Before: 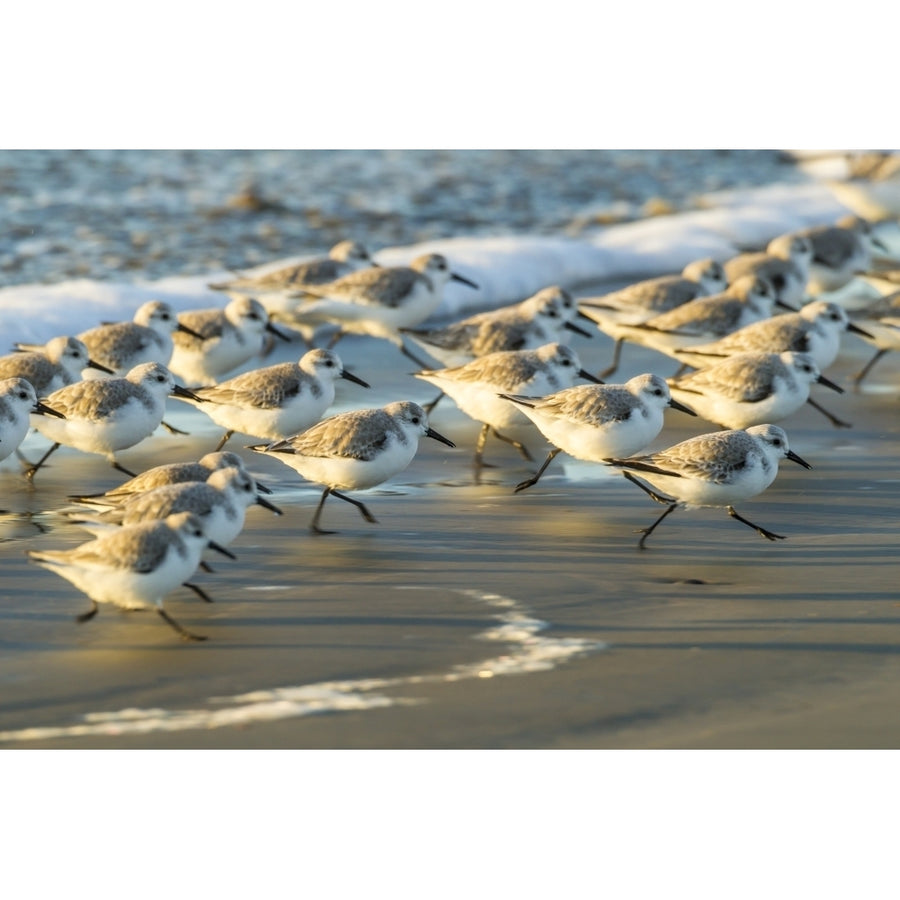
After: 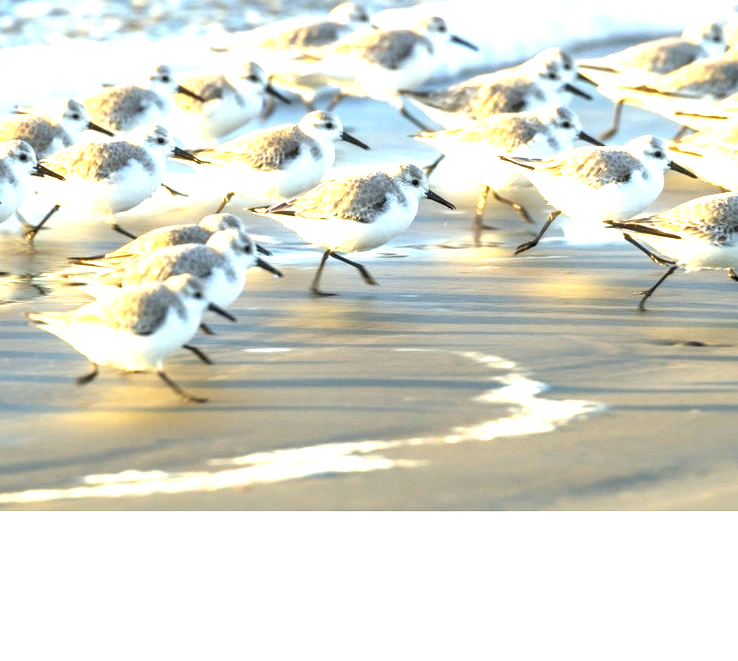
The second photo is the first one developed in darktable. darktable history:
crop: top 26.461%, right 17.98%
exposure: black level correction 0, exposure 1.701 EV, compensate highlight preservation false
